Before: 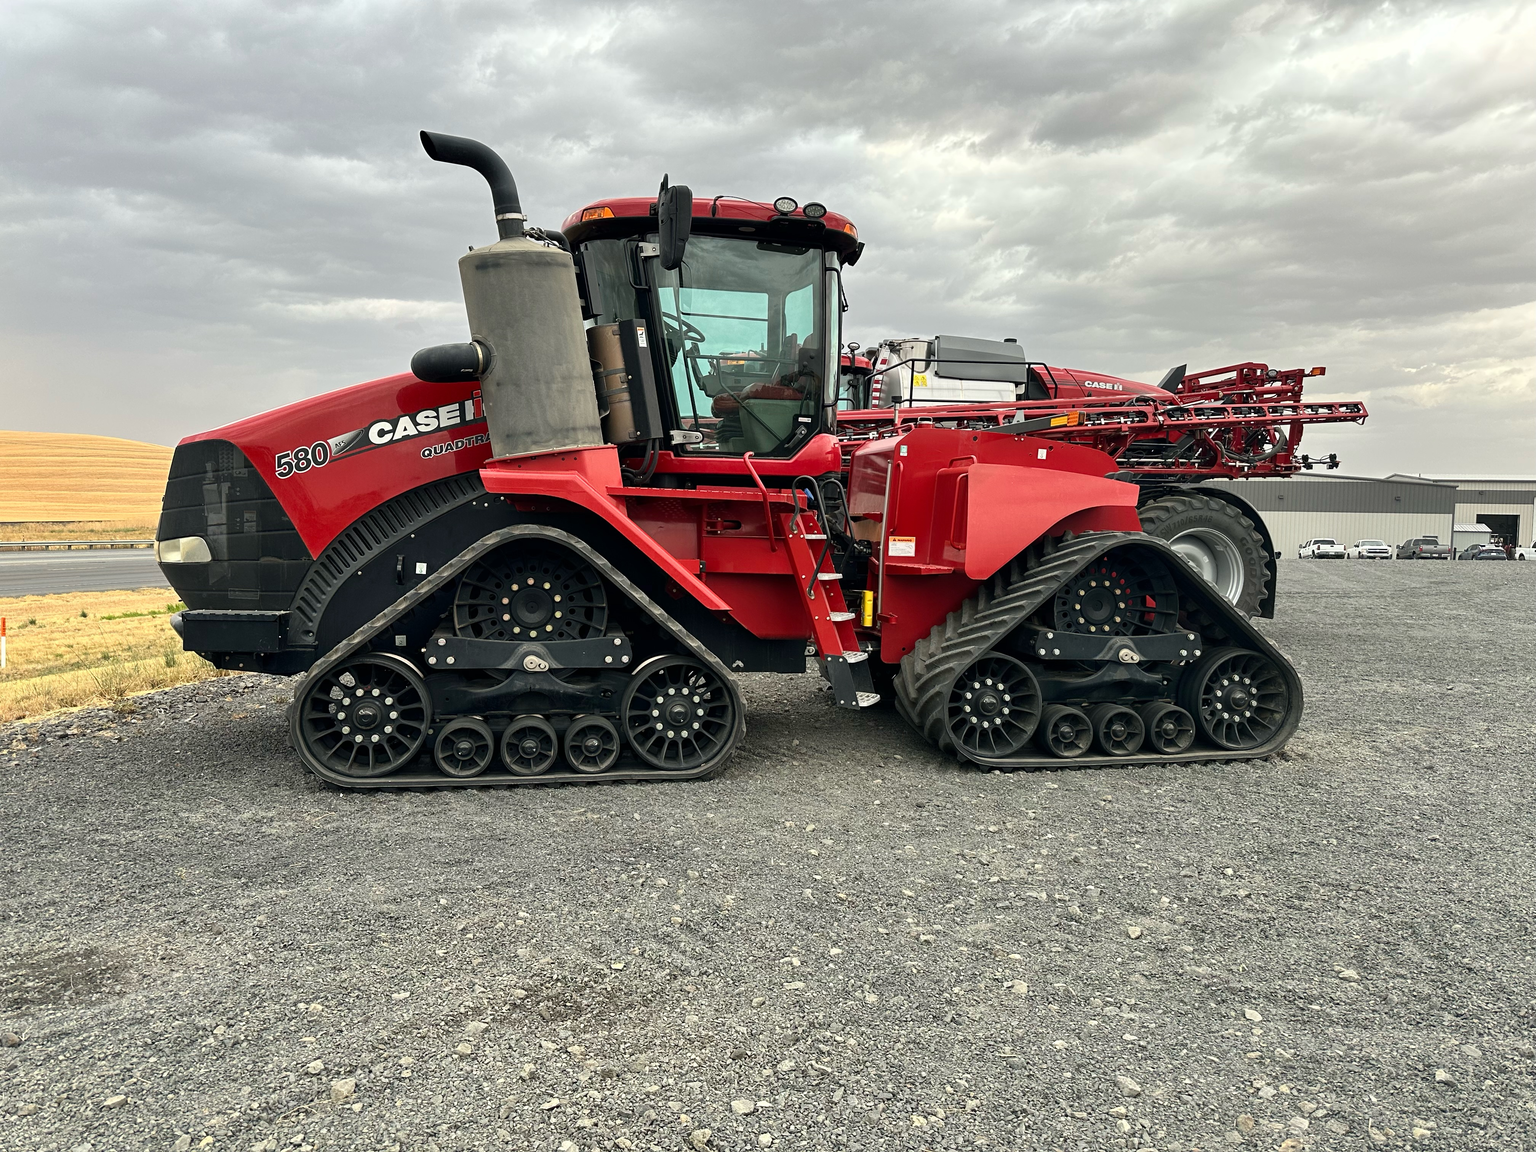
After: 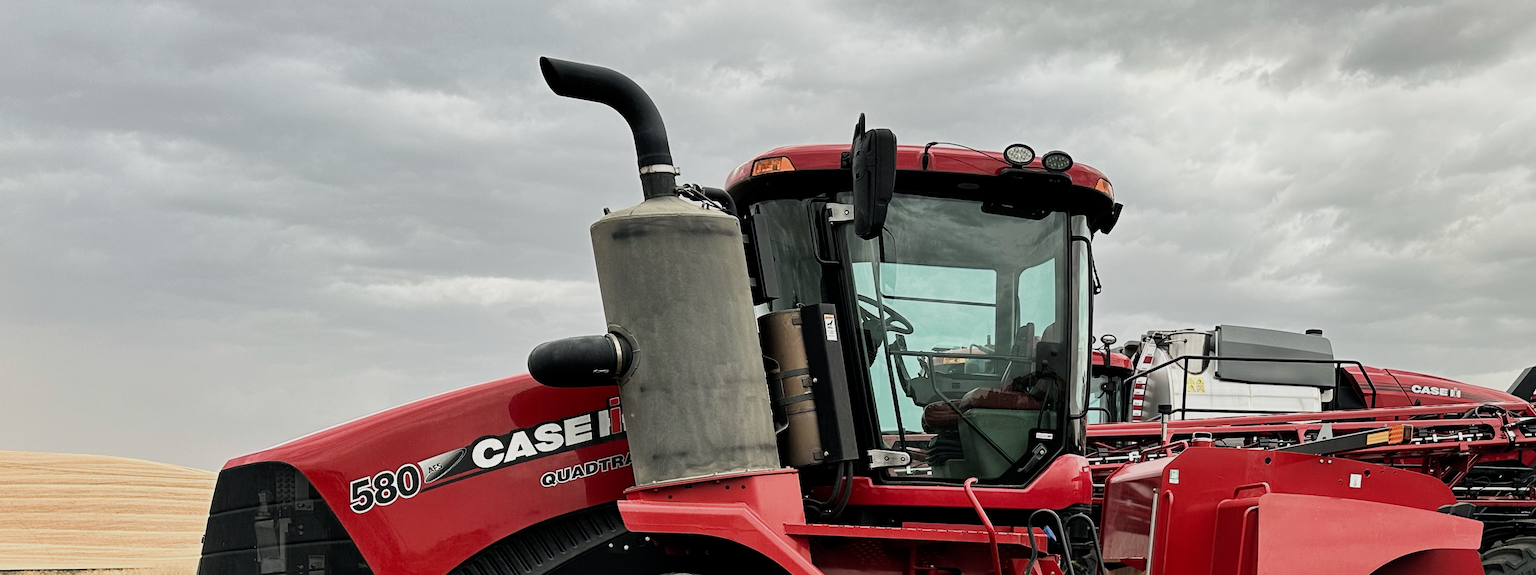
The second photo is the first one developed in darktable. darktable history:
crop: left 0.579%, top 7.627%, right 23.167%, bottom 54.275%
filmic rgb: middle gray luminance 21.73%, black relative exposure -14 EV, white relative exposure 2.96 EV, threshold 6 EV, target black luminance 0%, hardness 8.81, latitude 59.69%, contrast 1.208, highlights saturation mix 5%, shadows ↔ highlights balance 41.6%, add noise in highlights 0, color science v3 (2019), use custom middle-gray values true, iterations of high-quality reconstruction 0, contrast in highlights soft, enable highlight reconstruction true
